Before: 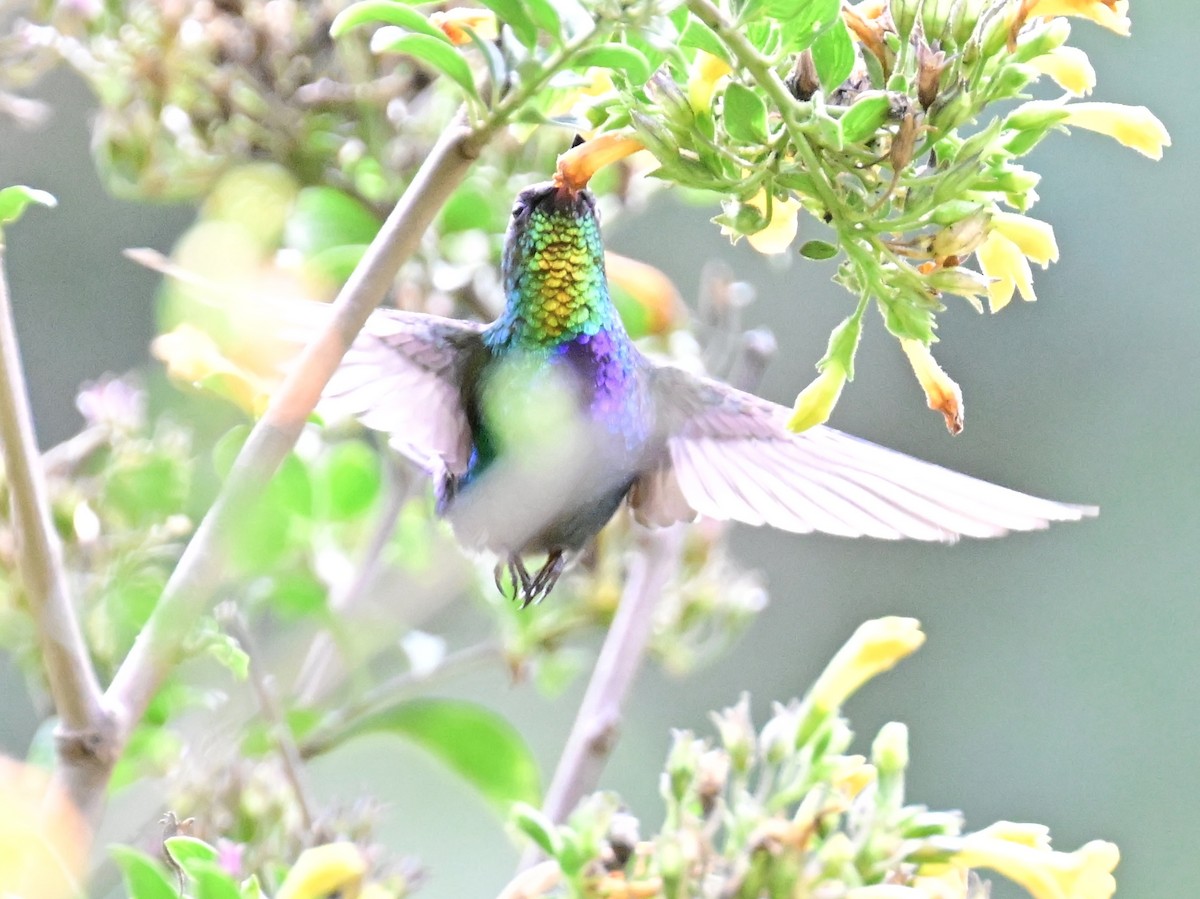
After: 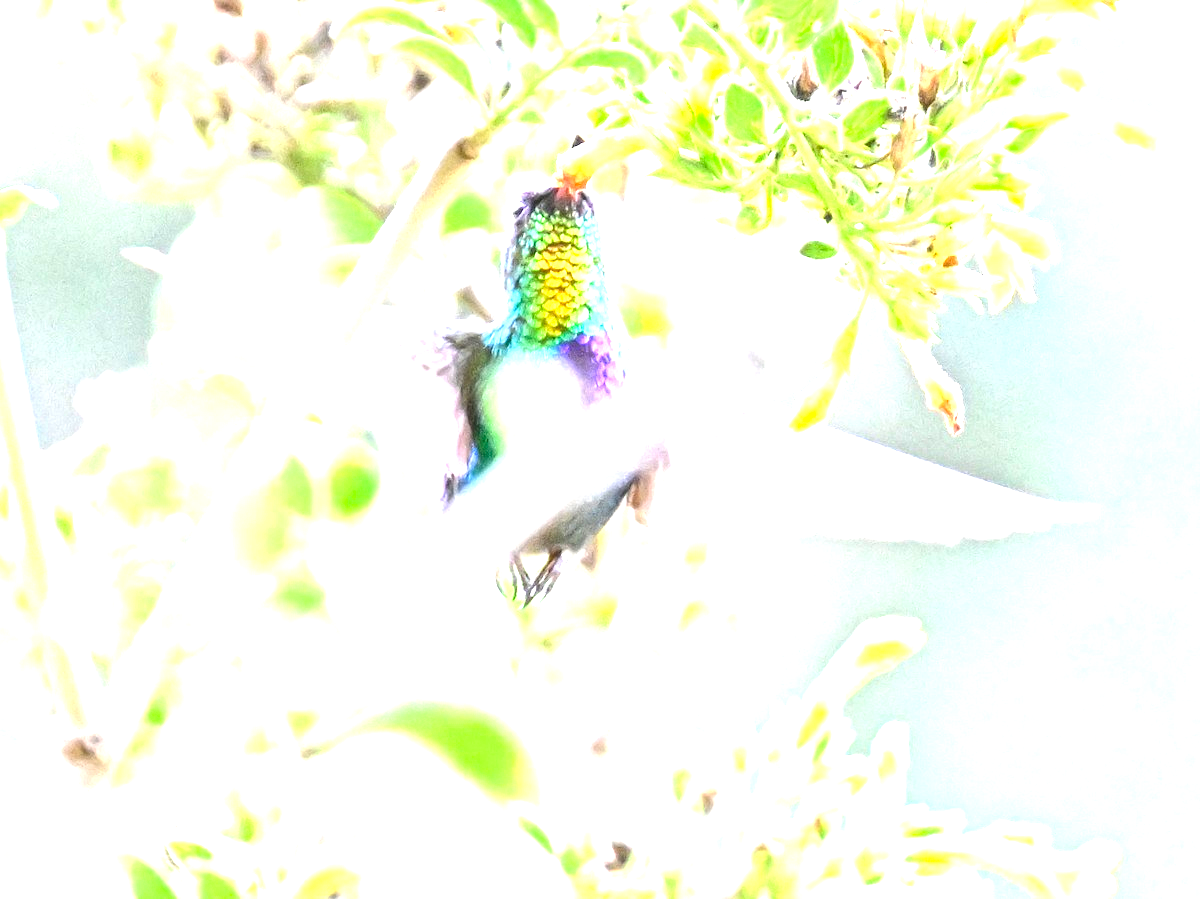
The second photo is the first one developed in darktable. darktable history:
exposure: black level correction 0, exposure 1.2 EV, compensate exposure bias true, compensate highlight preservation false
tone equalizer: -8 EV -0.378 EV, -7 EV -0.41 EV, -6 EV -0.371 EV, -5 EV -0.22 EV, -3 EV 0.252 EV, -2 EV 0.307 EV, -1 EV 0.381 EV, +0 EV 0.4 EV, smoothing diameter 24.9%, edges refinement/feathering 12.62, preserve details guided filter
local contrast: on, module defaults
